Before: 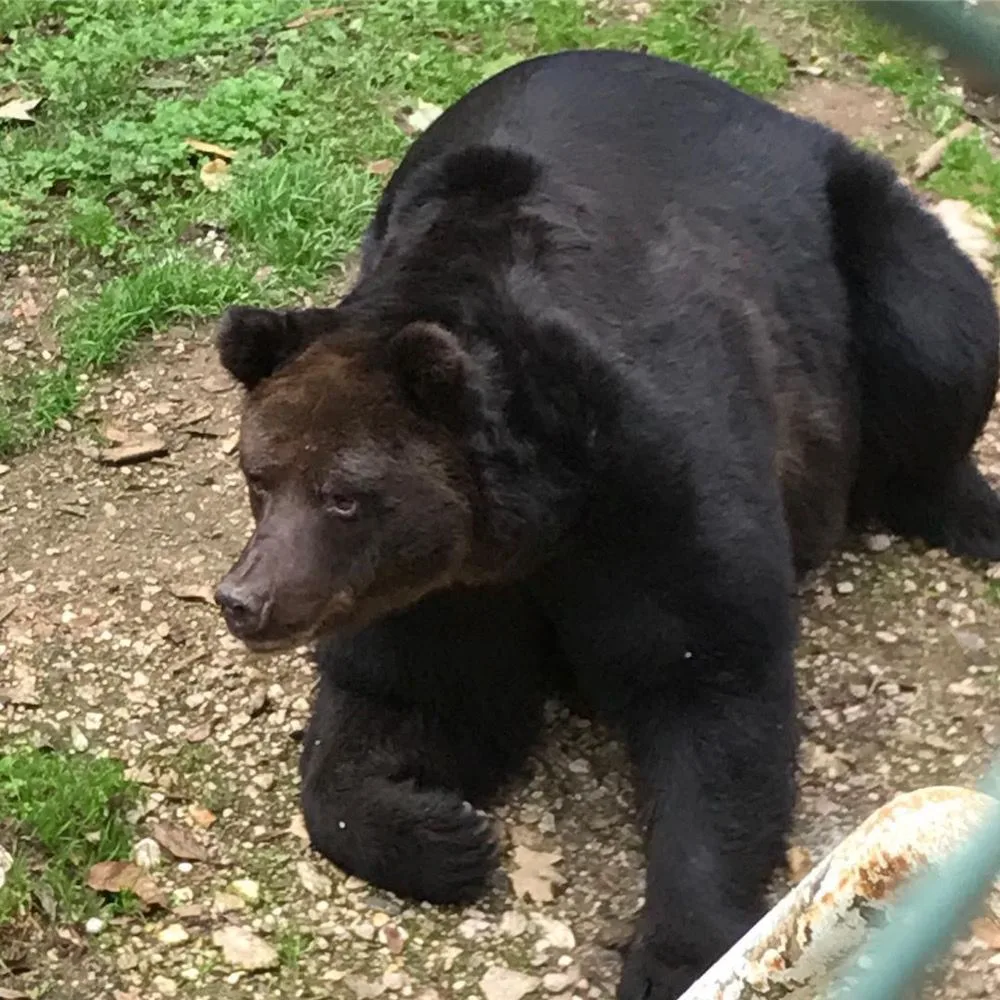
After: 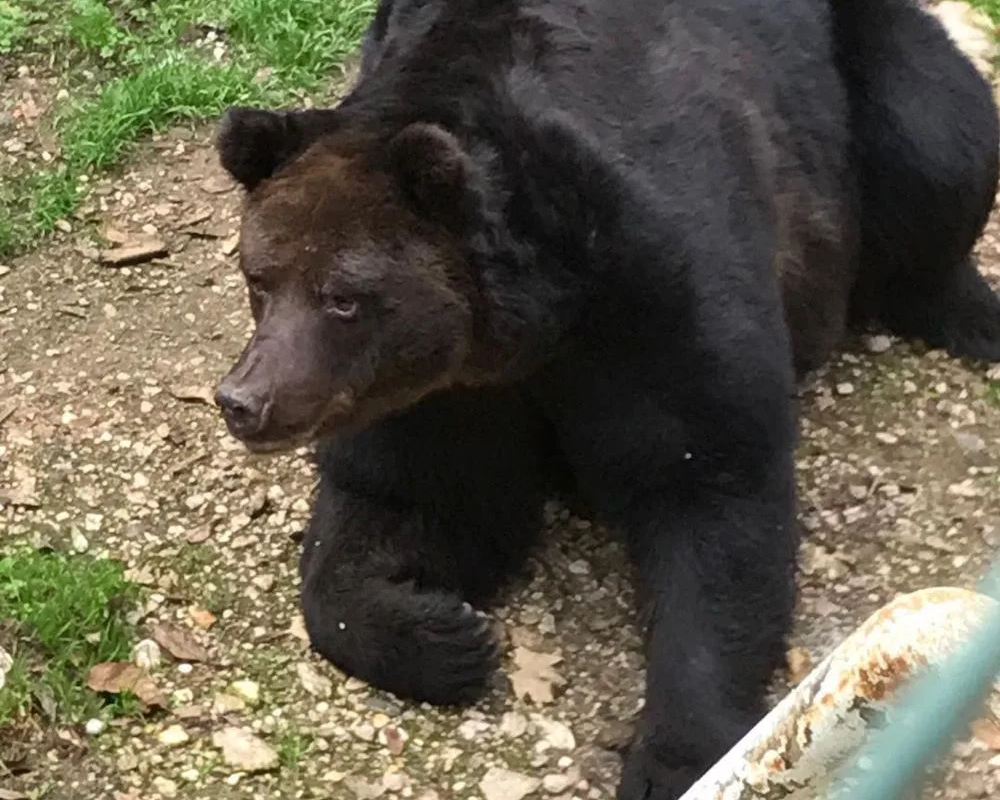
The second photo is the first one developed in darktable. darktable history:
crop and rotate: top 19.93%
